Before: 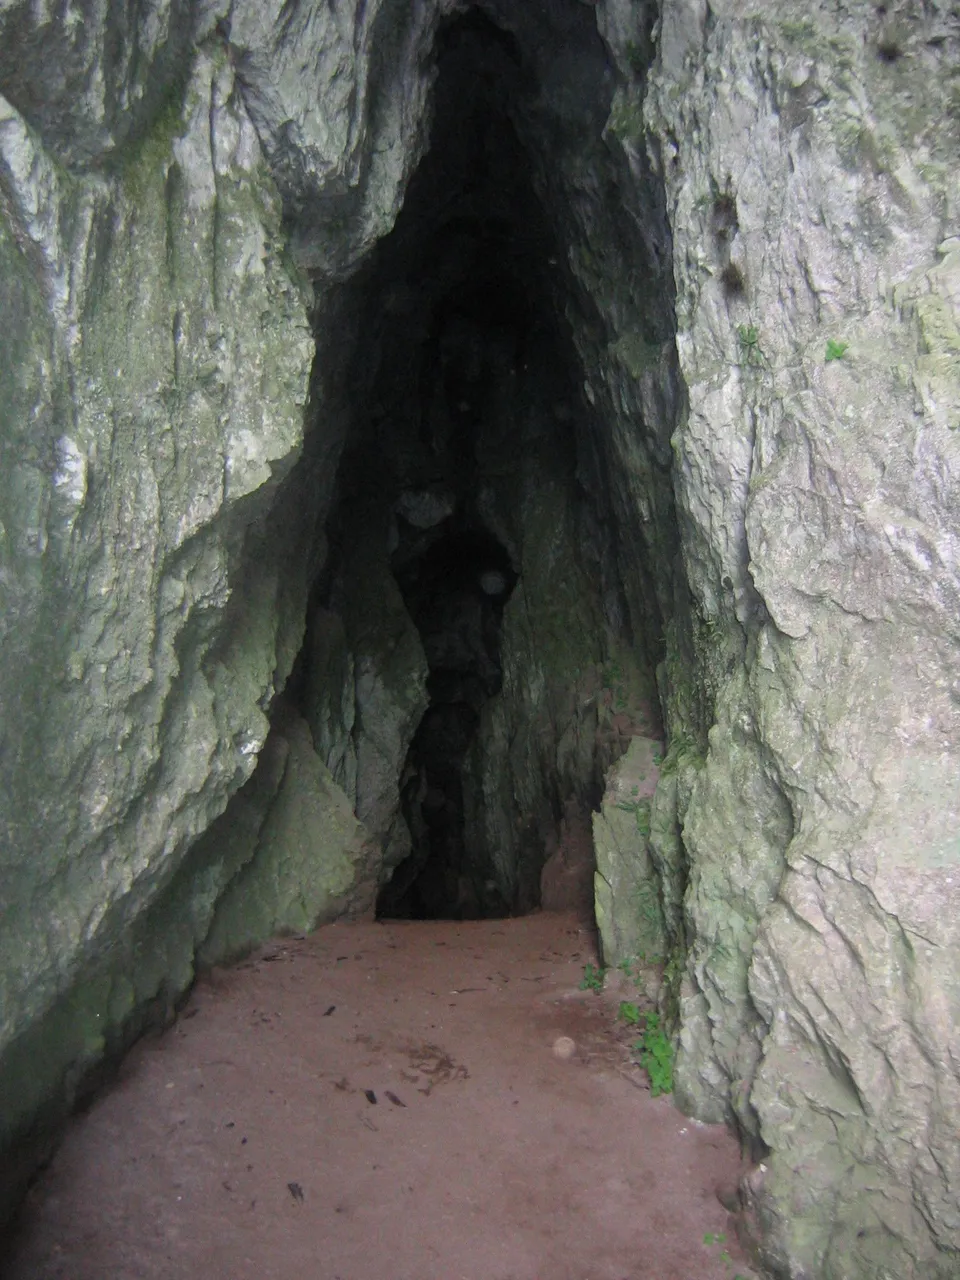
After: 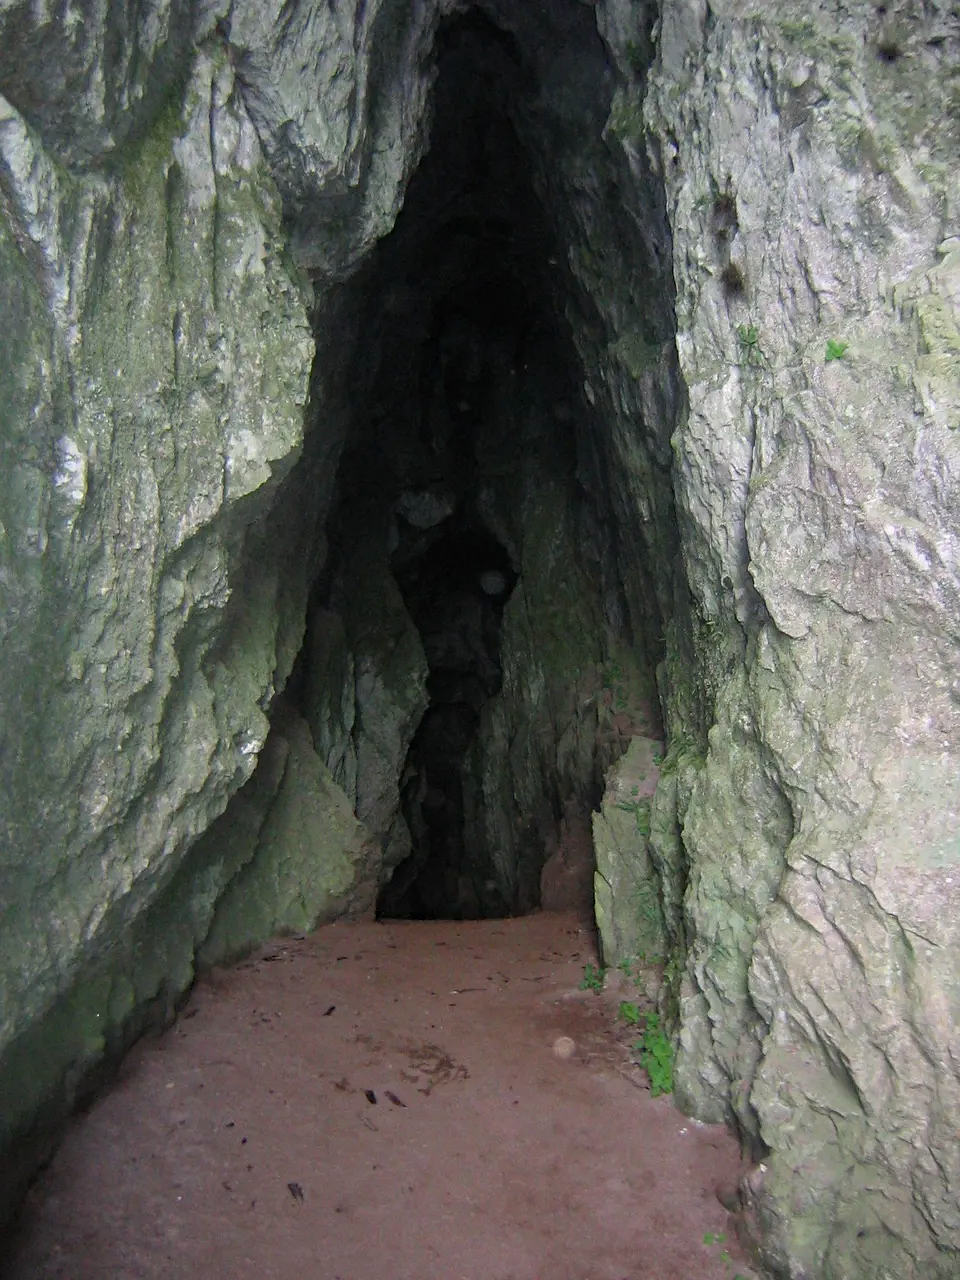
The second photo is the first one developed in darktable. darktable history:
haze removal: adaptive false
sharpen: radius 1.021, threshold 0.91
